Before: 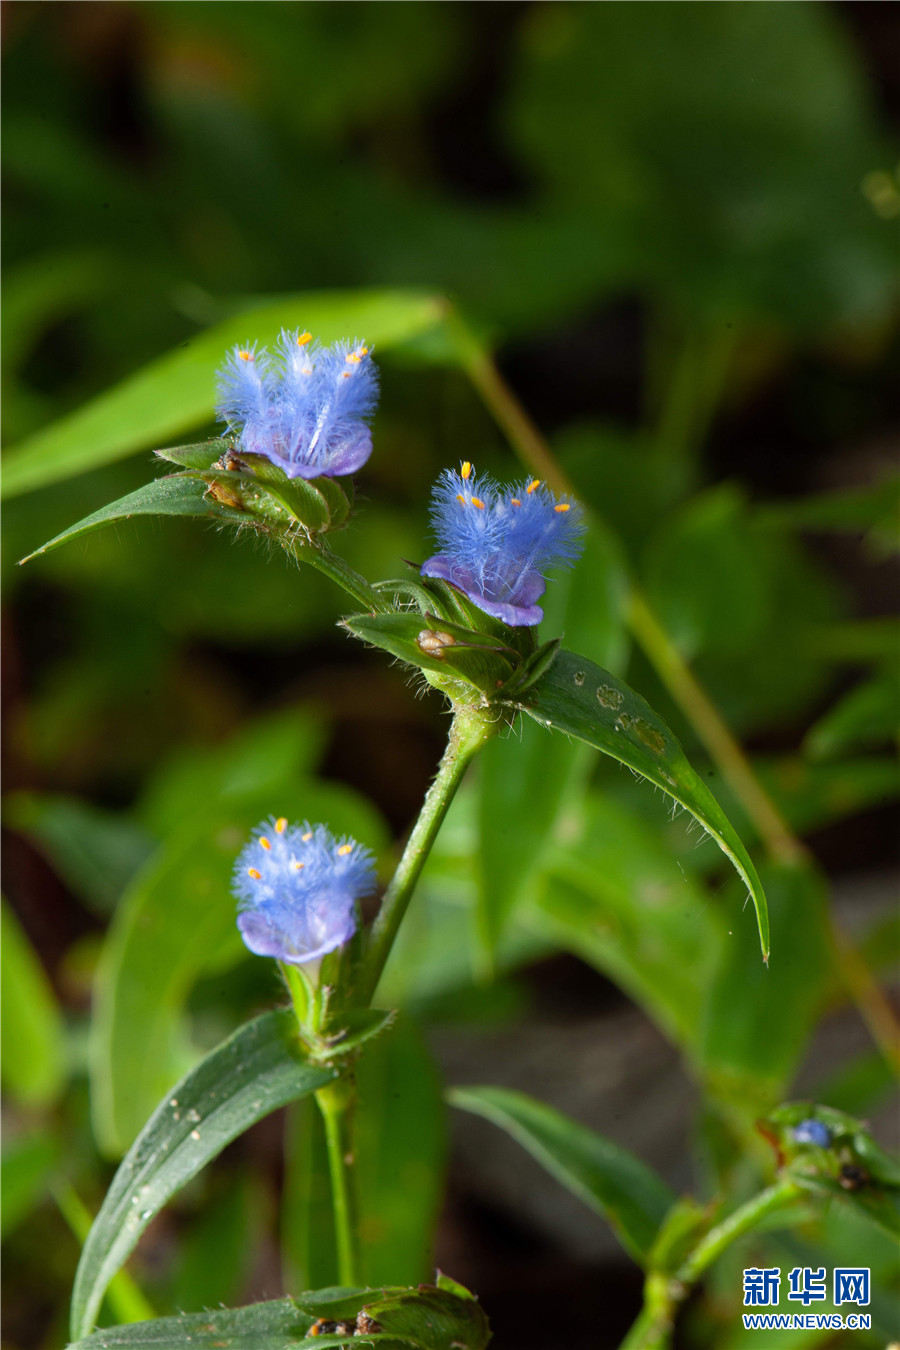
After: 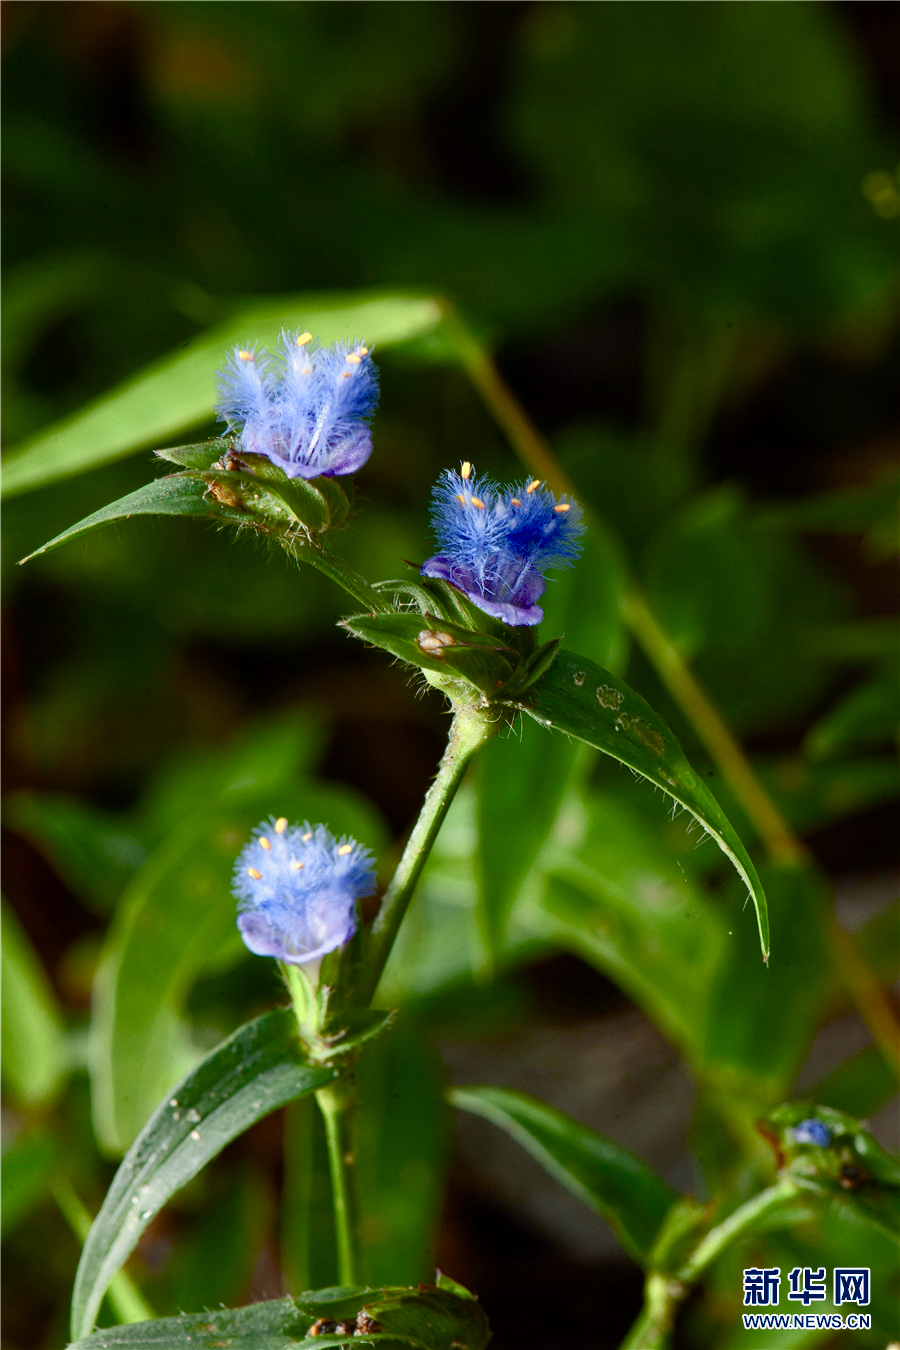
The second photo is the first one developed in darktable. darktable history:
color balance rgb: power › luminance -3.533%, power › hue 142.57°, perceptual saturation grading › global saturation 20%, perceptual saturation grading › highlights -50.521%, perceptual saturation grading › shadows 30.582%, global vibrance 10.681%, saturation formula JzAzBz (2021)
